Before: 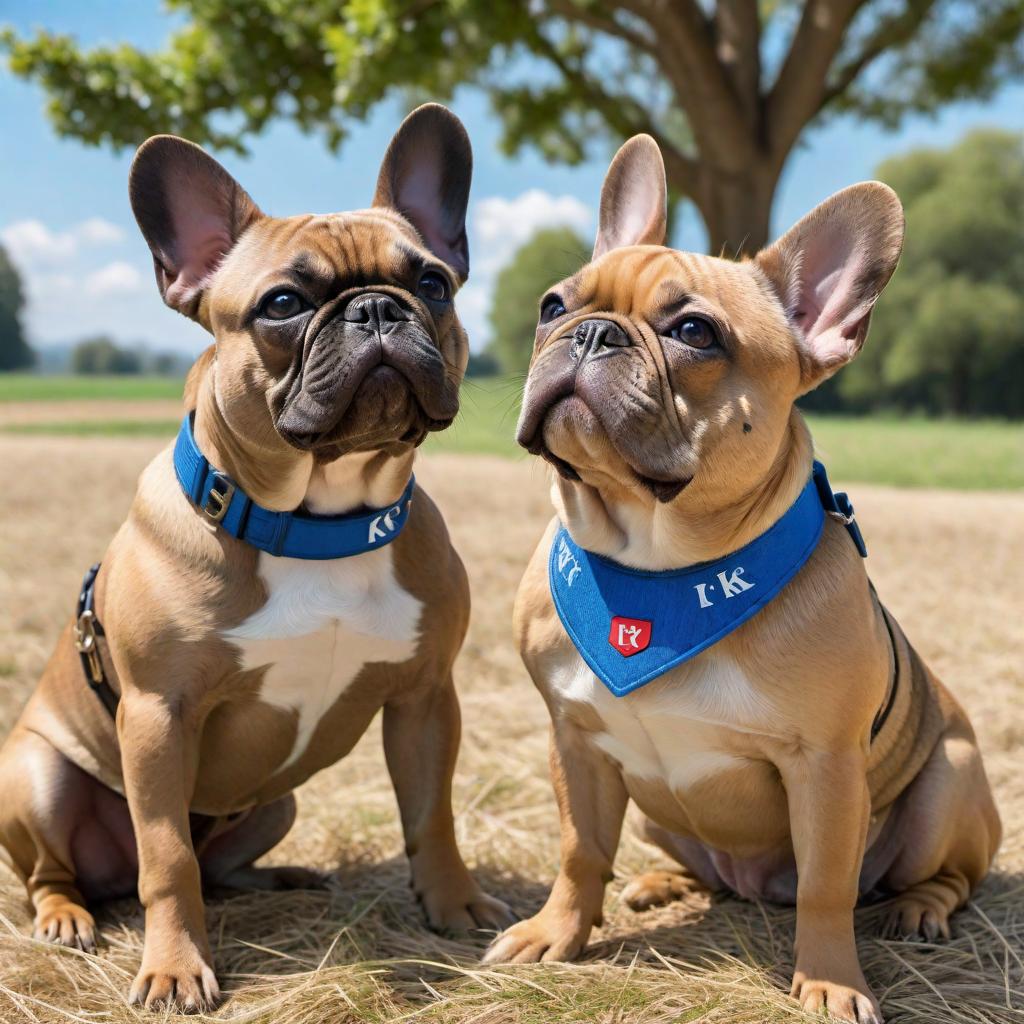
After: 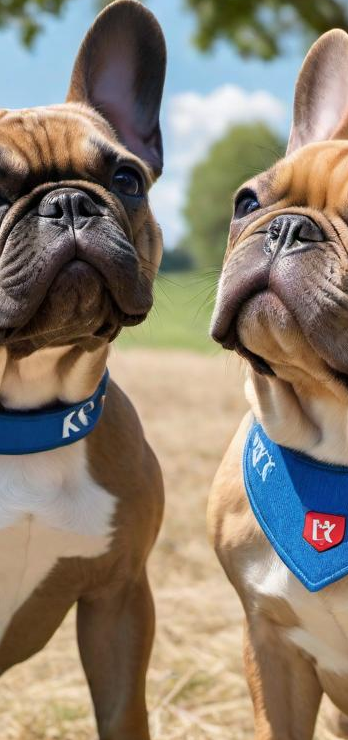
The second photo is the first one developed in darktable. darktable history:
crop and rotate: left 29.886%, top 10.314%, right 36.127%, bottom 17.407%
